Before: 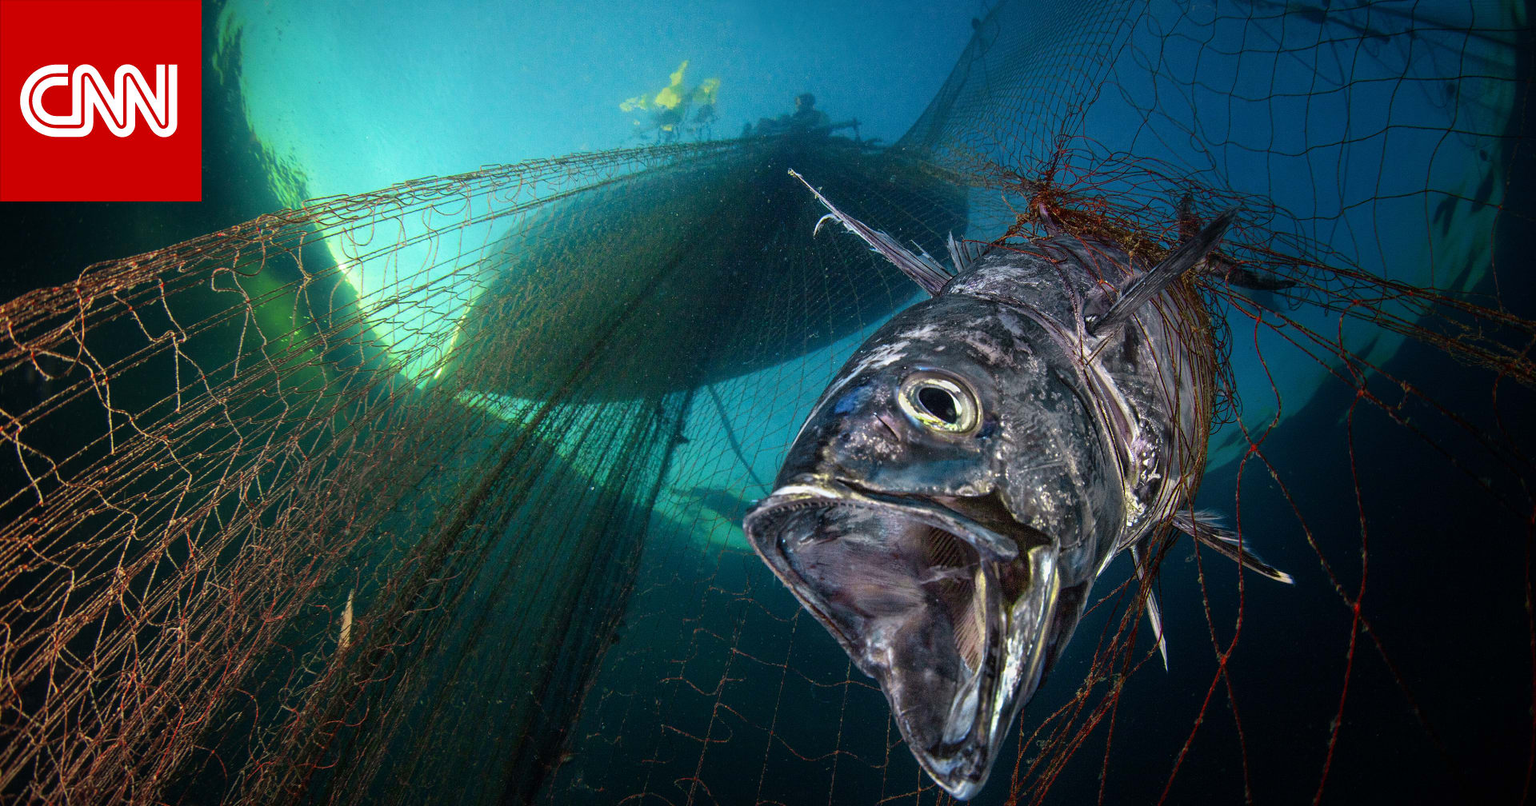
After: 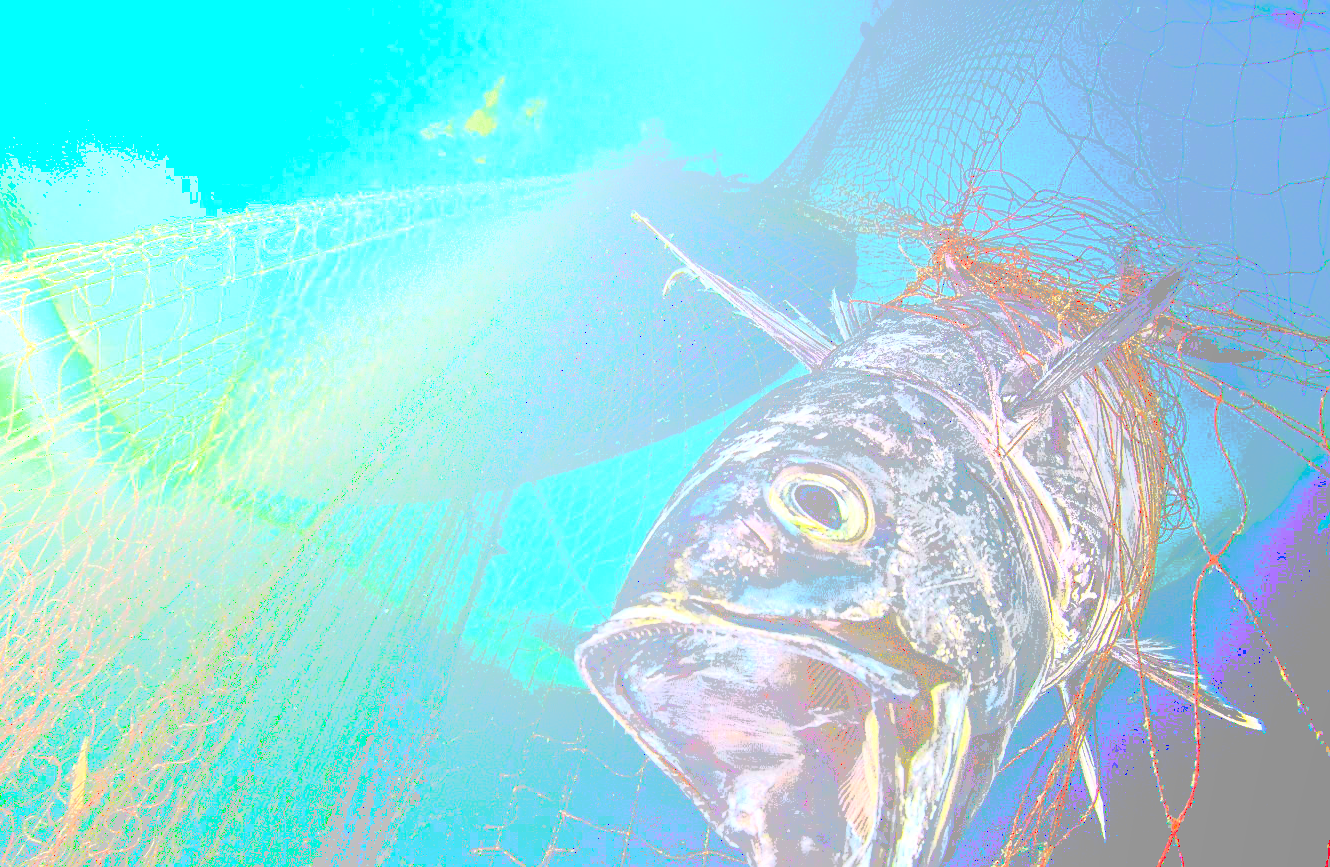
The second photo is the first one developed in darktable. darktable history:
crop: left 18.479%, right 12.2%, bottom 13.971%
sharpen: on, module defaults
rgb curve: curves: ch0 [(0, 0) (0.21, 0.15) (0.24, 0.21) (0.5, 0.75) (0.75, 0.96) (0.89, 0.99) (1, 1)]; ch1 [(0, 0.02) (0.21, 0.13) (0.25, 0.2) (0.5, 0.67) (0.75, 0.9) (0.89, 0.97) (1, 1)]; ch2 [(0, 0.02) (0.21, 0.13) (0.25, 0.2) (0.5, 0.67) (0.75, 0.9) (0.89, 0.97) (1, 1)], compensate middle gray true
bloom: size 85%, threshold 5%, strength 85%
shadows and highlights: shadows 53, soften with gaussian
base curve: curves: ch0 [(0.065, 0.026) (0.236, 0.358) (0.53, 0.546) (0.777, 0.841) (0.924, 0.992)], preserve colors average RGB
exposure: black level correction 0.009, compensate highlight preservation false
